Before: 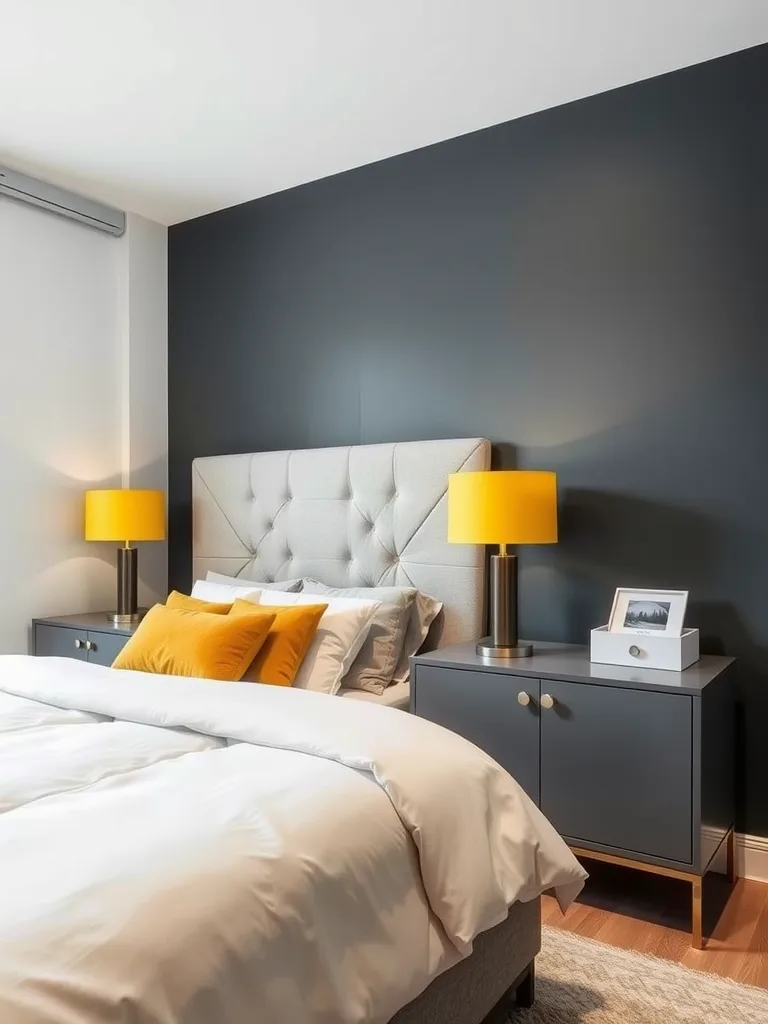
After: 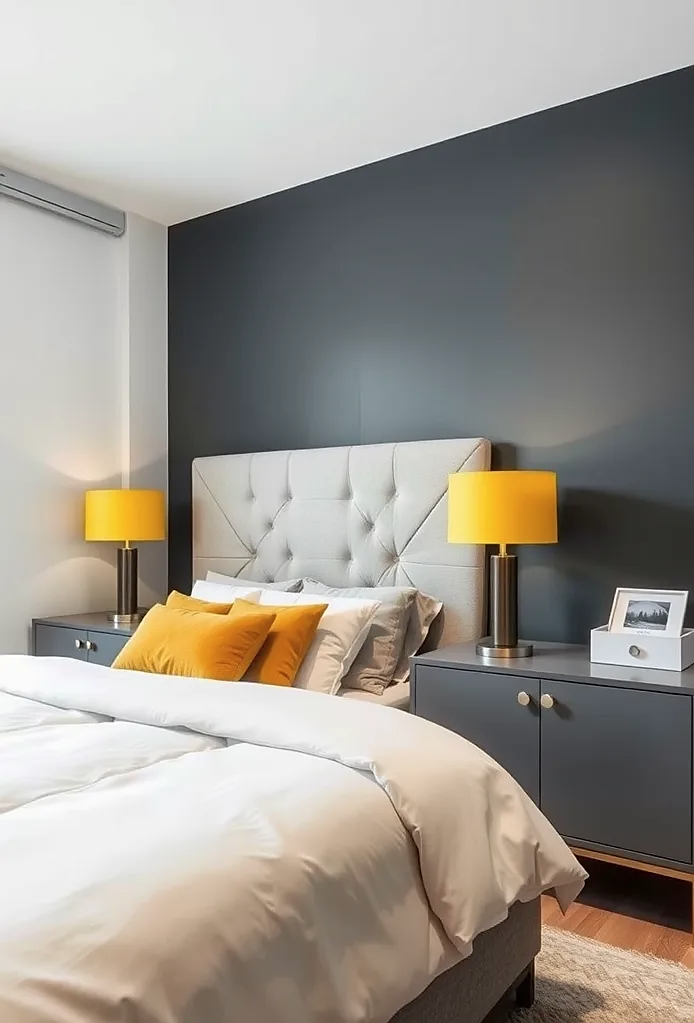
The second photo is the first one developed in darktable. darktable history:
sharpen: radius 1.89, amount 0.407, threshold 1.609
crop: right 9.508%, bottom 0.031%
contrast brightness saturation: saturation -0.062
